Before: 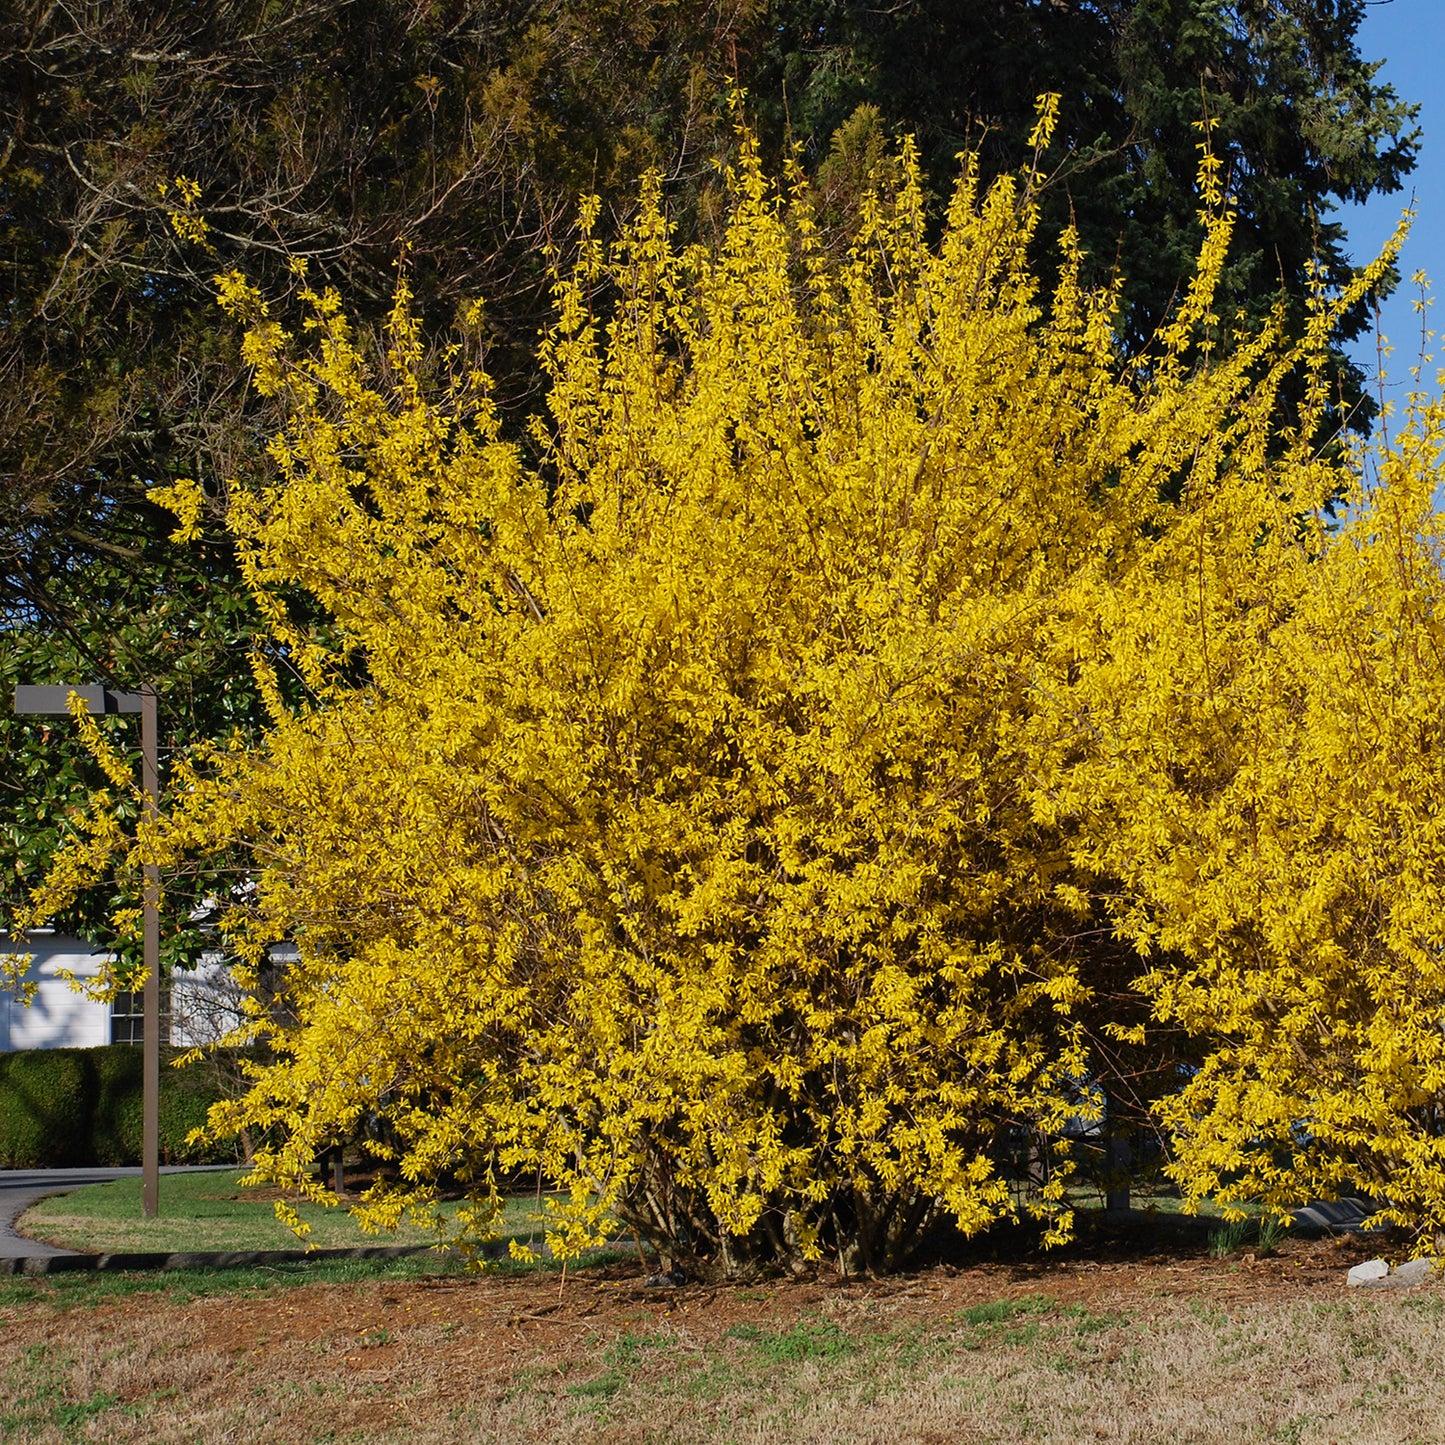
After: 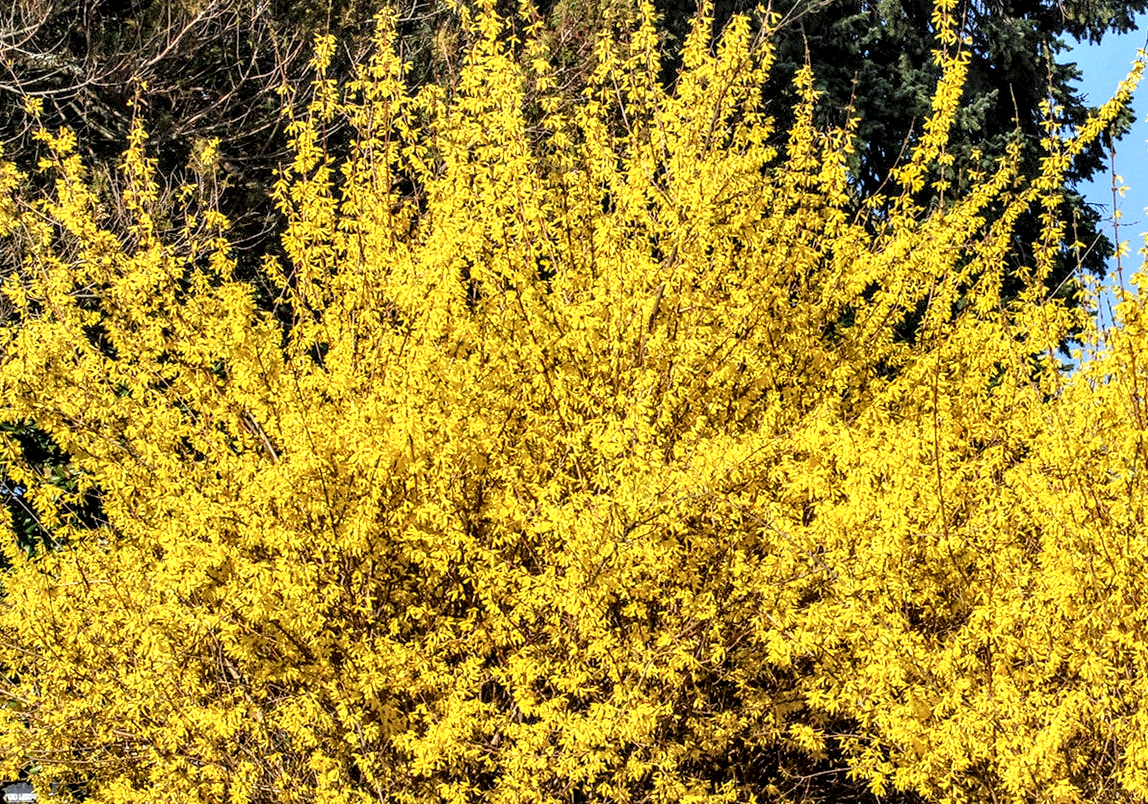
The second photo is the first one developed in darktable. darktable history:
crop: left 18.38%, top 11.092%, right 2.134%, bottom 33.217%
local contrast: detail 203%
contrast brightness saturation: contrast 0.1, brightness 0.3, saturation 0.14
